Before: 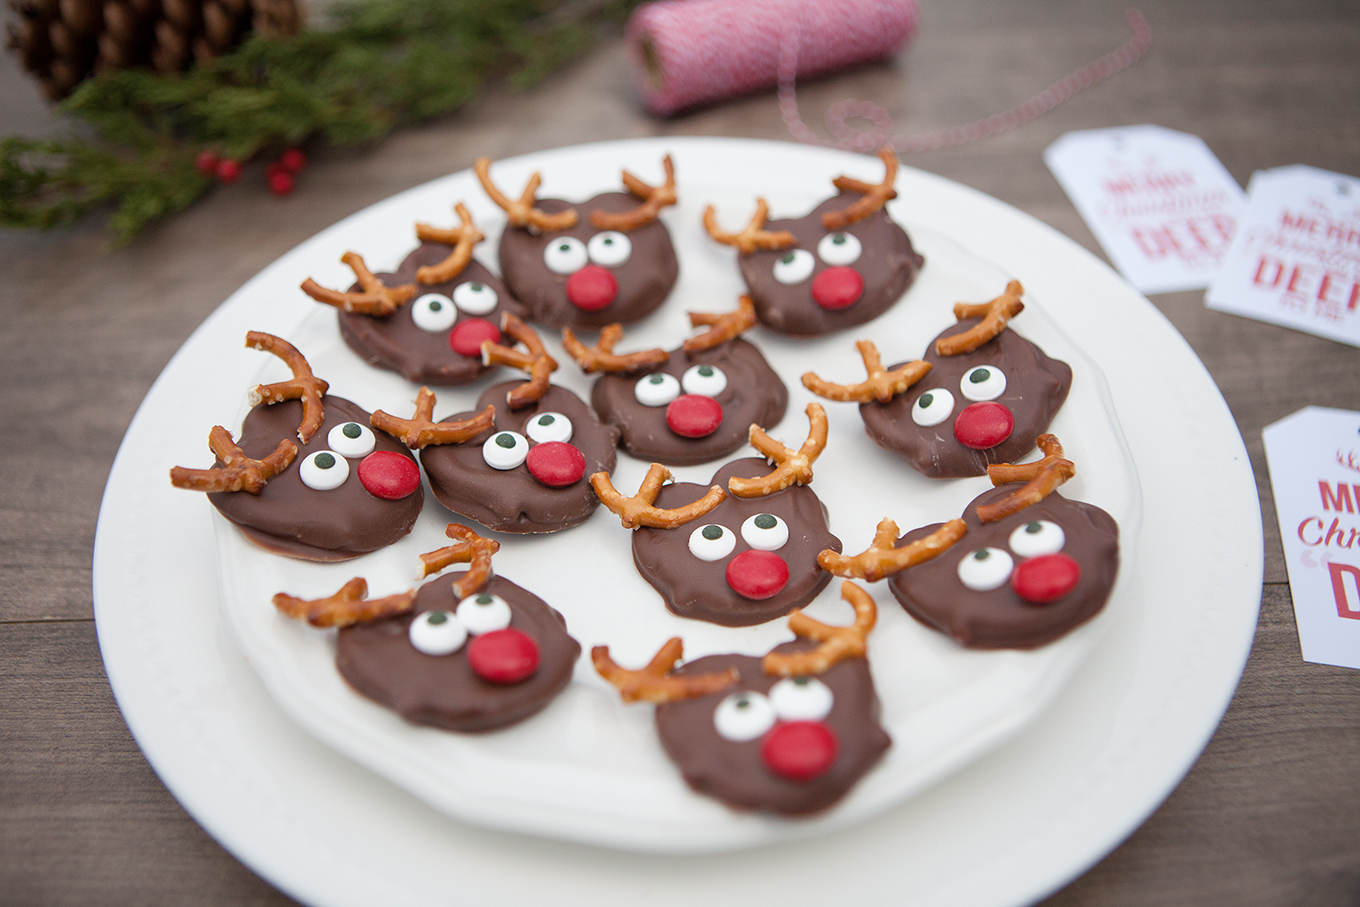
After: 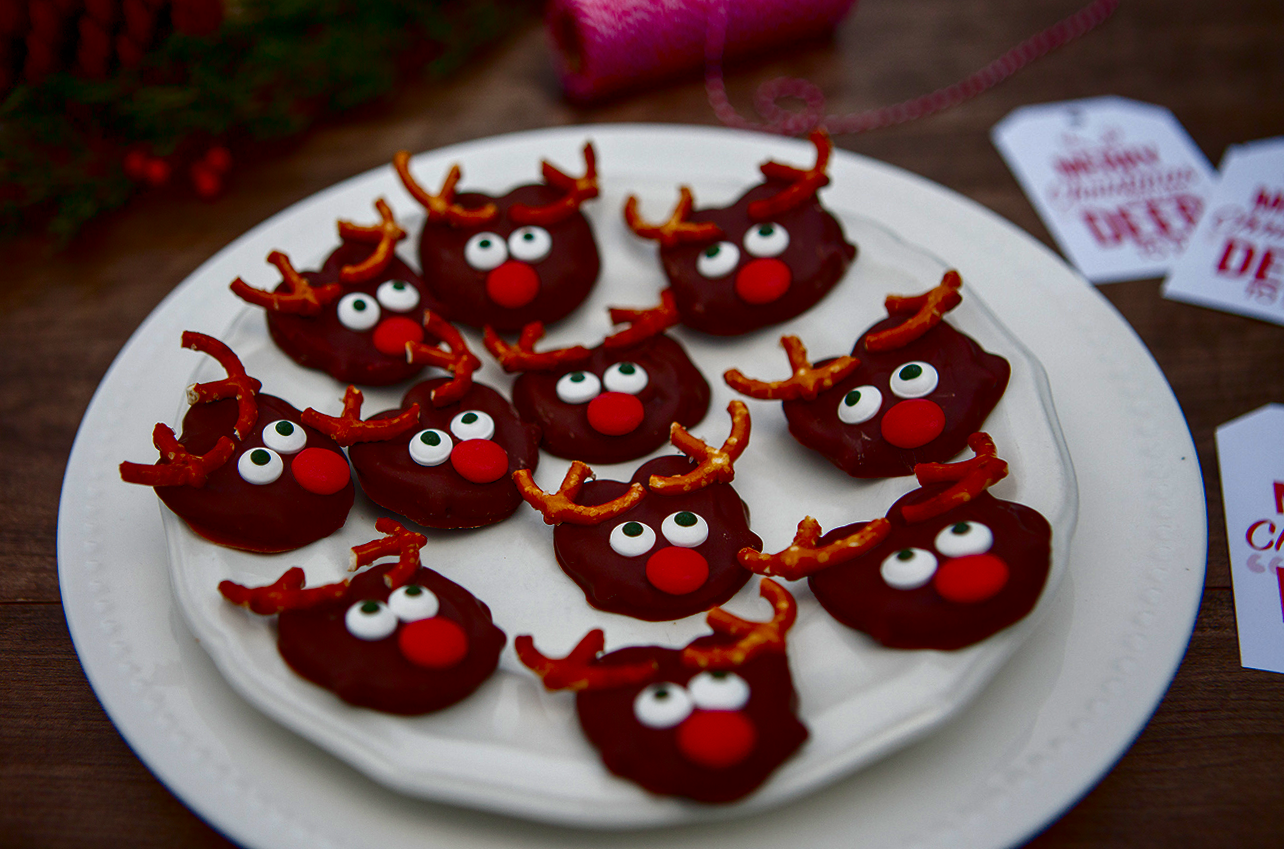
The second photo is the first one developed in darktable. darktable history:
rotate and perspective: rotation 0.062°, lens shift (vertical) 0.115, lens shift (horizontal) -0.133, crop left 0.047, crop right 0.94, crop top 0.061, crop bottom 0.94
local contrast: on, module defaults
contrast brightness saturation: brightness -1, saturation 1
shadows and highlights: shadows 37.27, highlights -28.18, soften with gaussian
